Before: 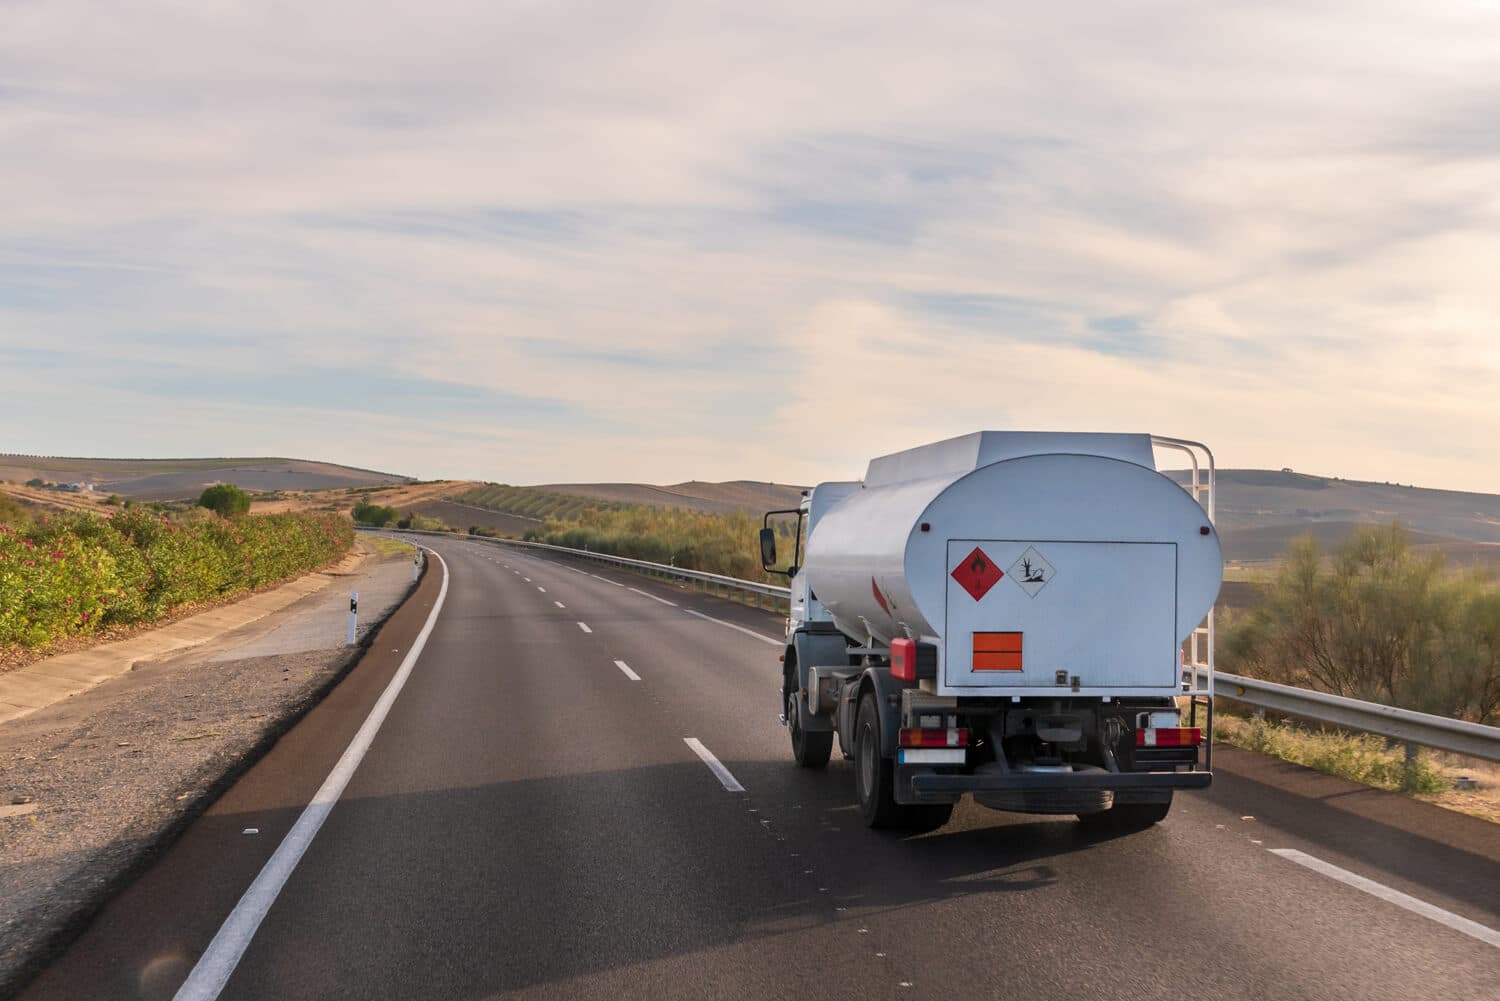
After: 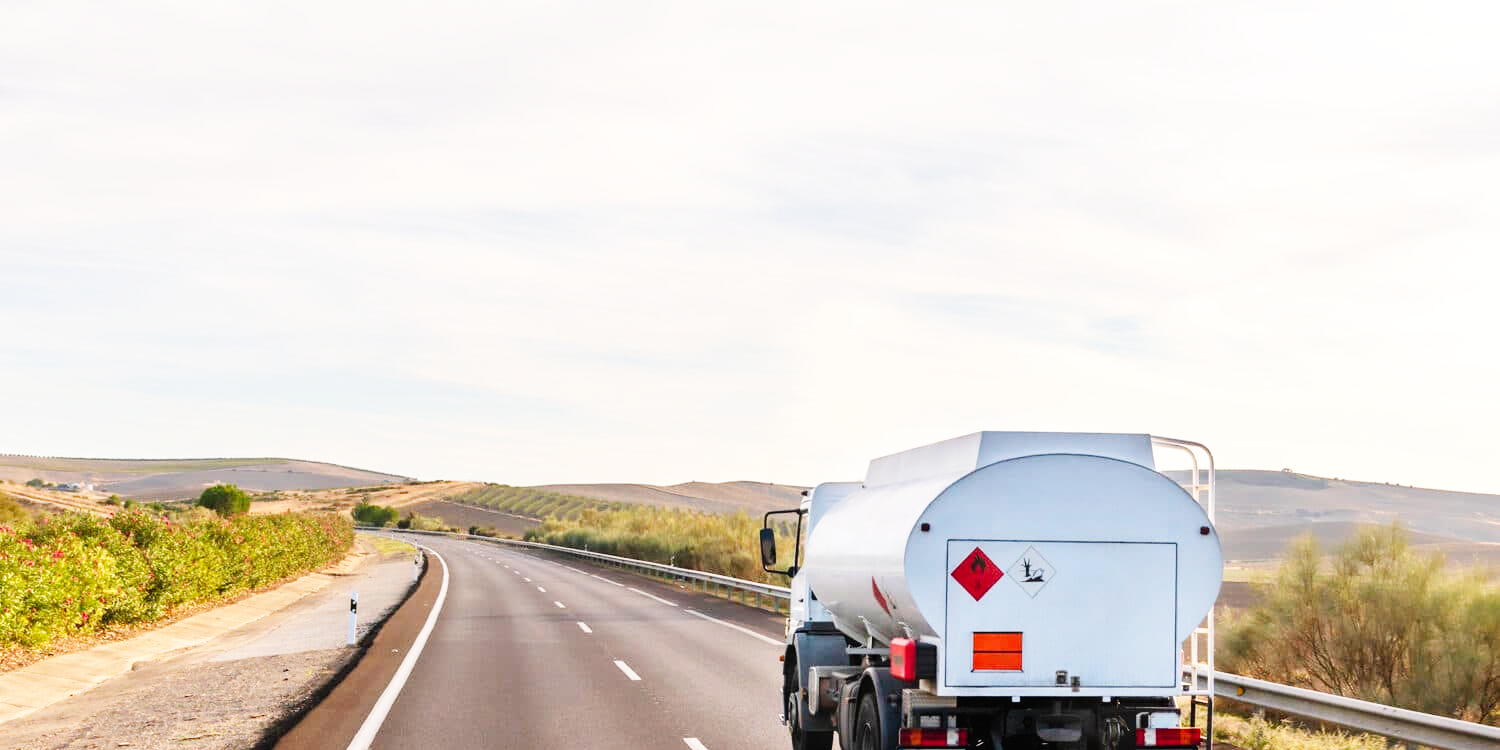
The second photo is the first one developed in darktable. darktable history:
base curve: curves: ch0 [(0, 0.003) (0.001, 0.002) (0.006, 0.004) (0.02, 0.022) (0.048, 0.086) (0.094, 0.234) (0.162, 0.431) (0.258, 0.629) (0.385, 0.8) (0.548, 0.918) (0.751, 0.988) (1, 1)], preserve colors none
crop: bottom 24.967%
